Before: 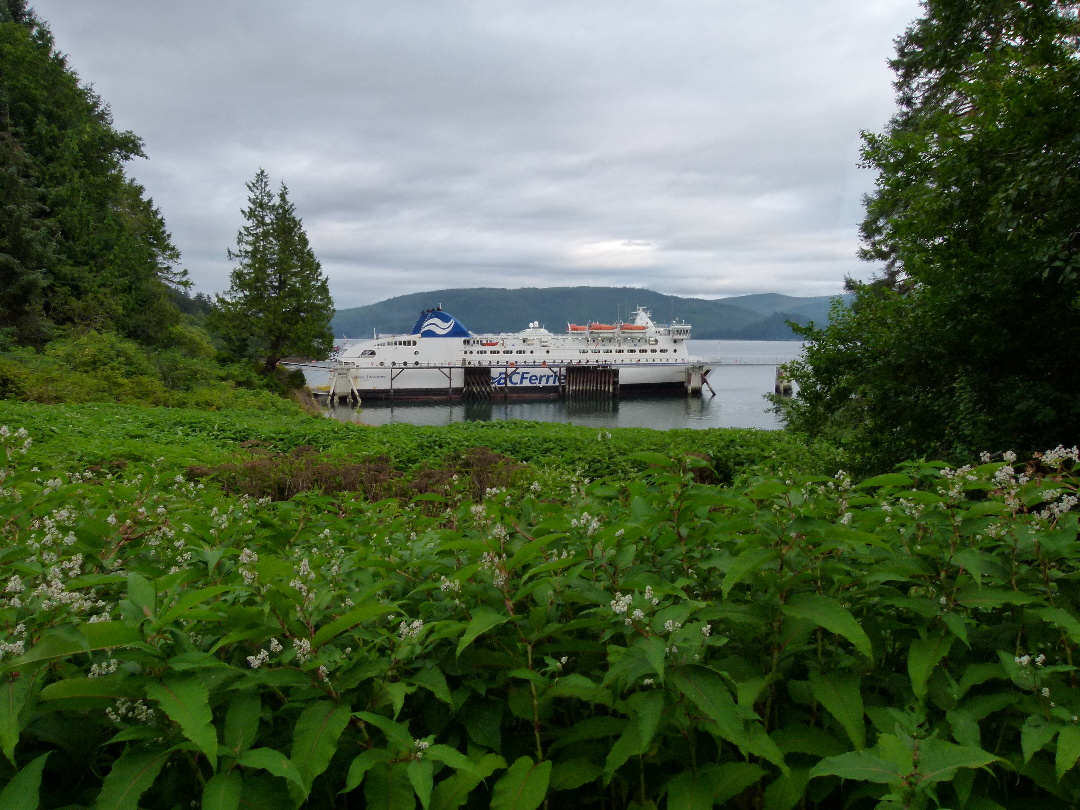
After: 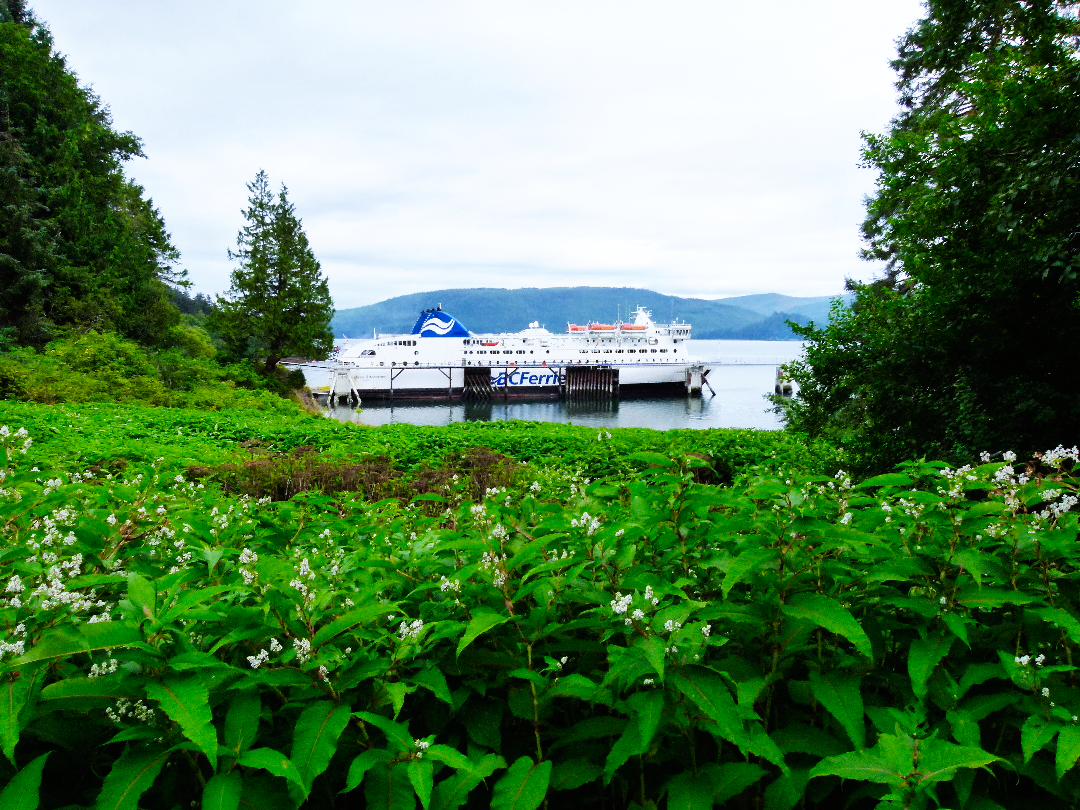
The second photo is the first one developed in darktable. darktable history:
white balance: red 0.926, green 1.003, blue 1.133
base curve: curves: ch0 [(0, 0) (0.007, 0.004) (0.027, 0.03) (0.046, 0.07) (0.207, 0.54) (0.442, 0.872) (0.673, 0.972) (1, 1)], preserve colors none
vibrance: on, module defaults
